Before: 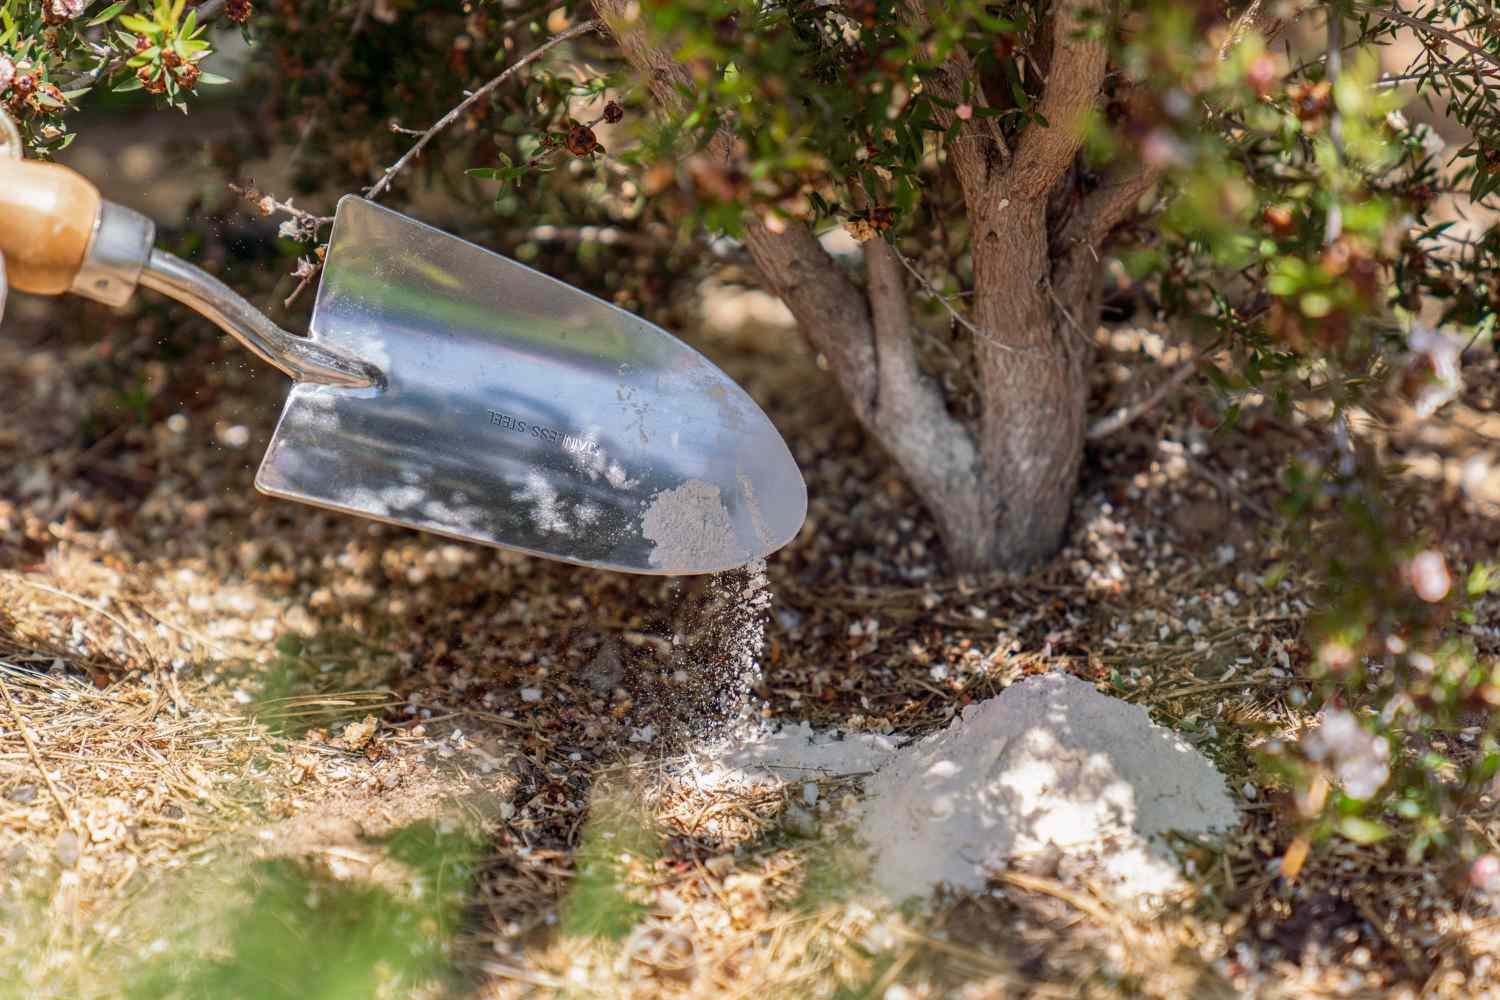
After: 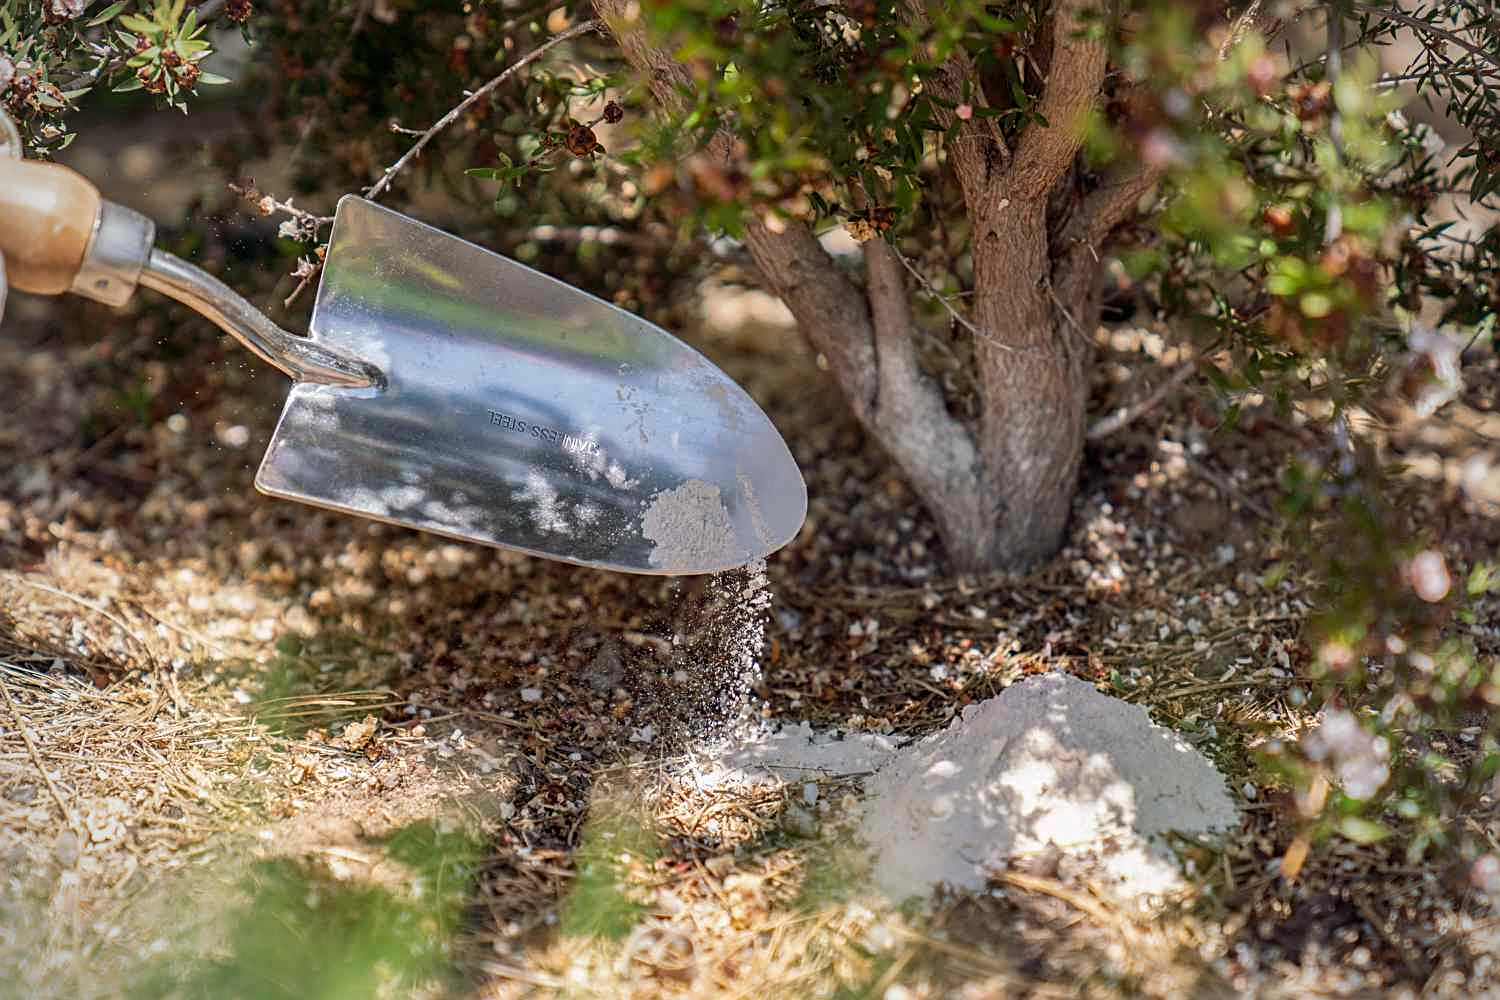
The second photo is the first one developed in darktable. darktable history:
sharpen: on, module defaults
vignetting: width/height ratio 1.096
